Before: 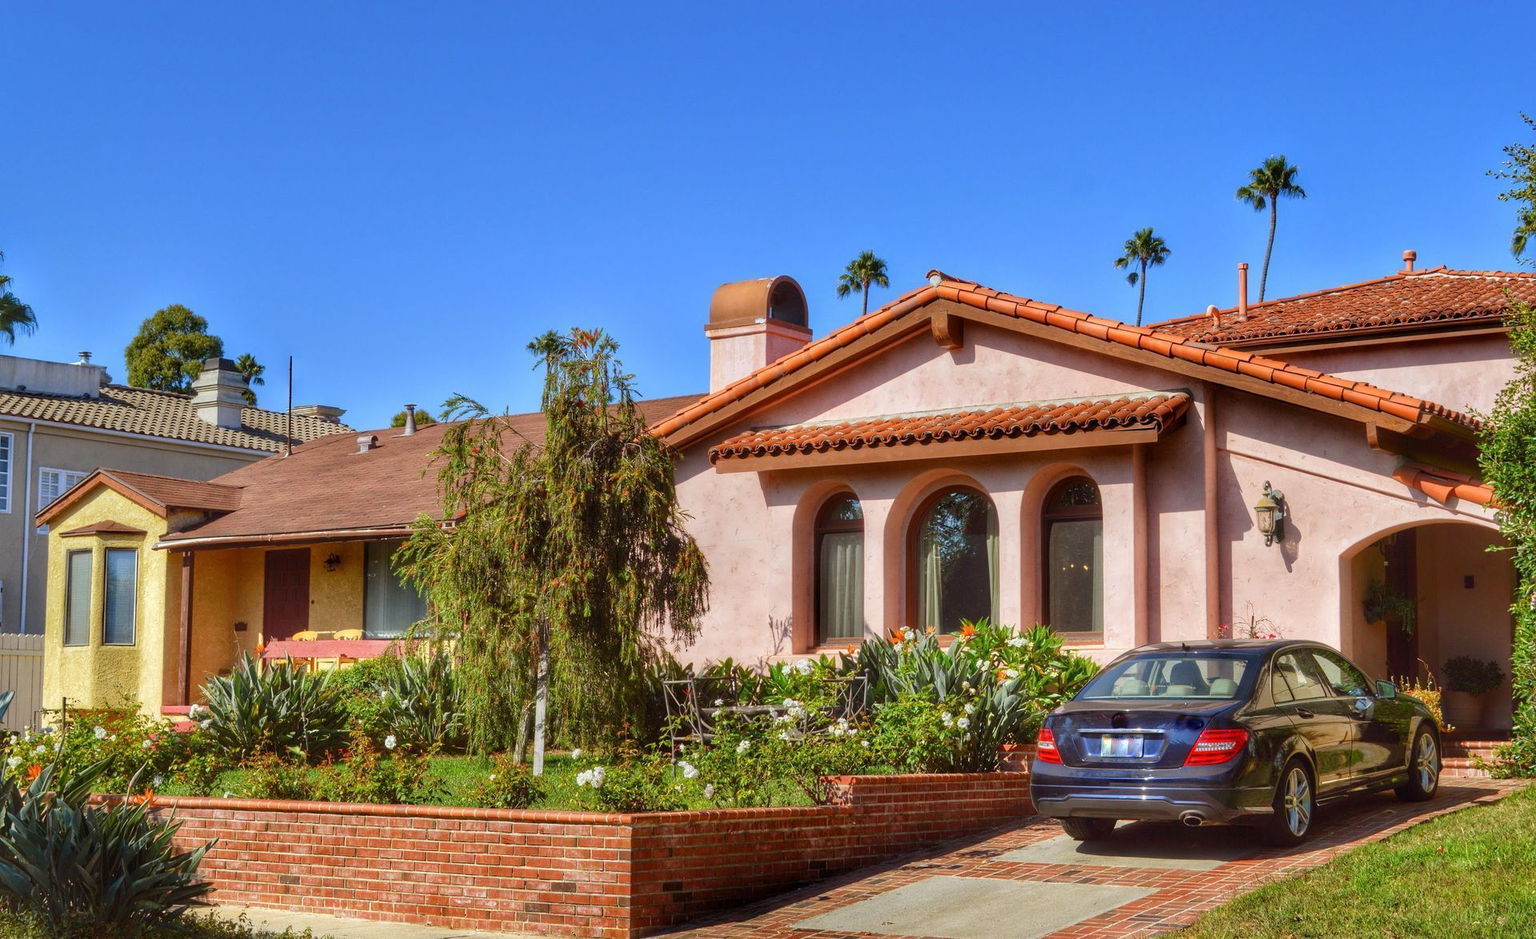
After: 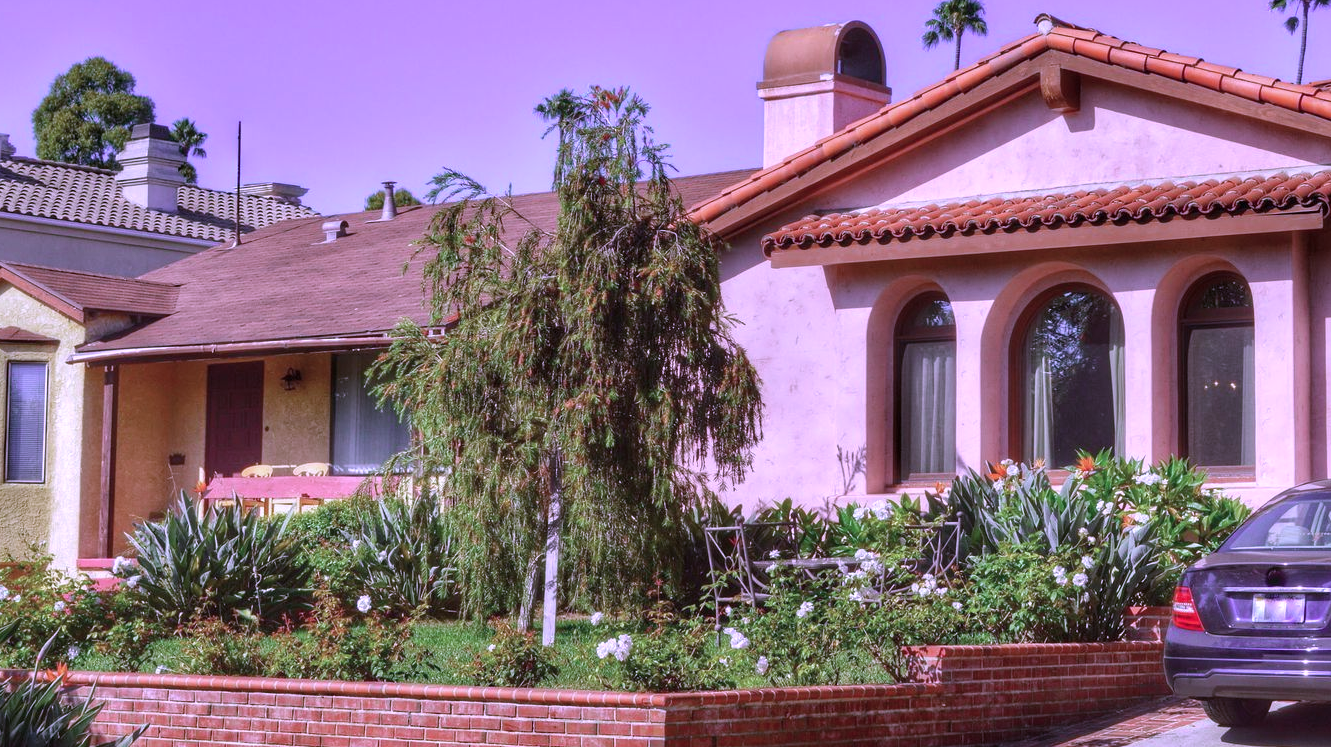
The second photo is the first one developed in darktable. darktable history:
white balance: red 0.98, blue 1.61
crop: left 6.488%, top 27.668%, right 24.183%, bottom 8.656%
color contrast: blue-yellow contrast 0.62
